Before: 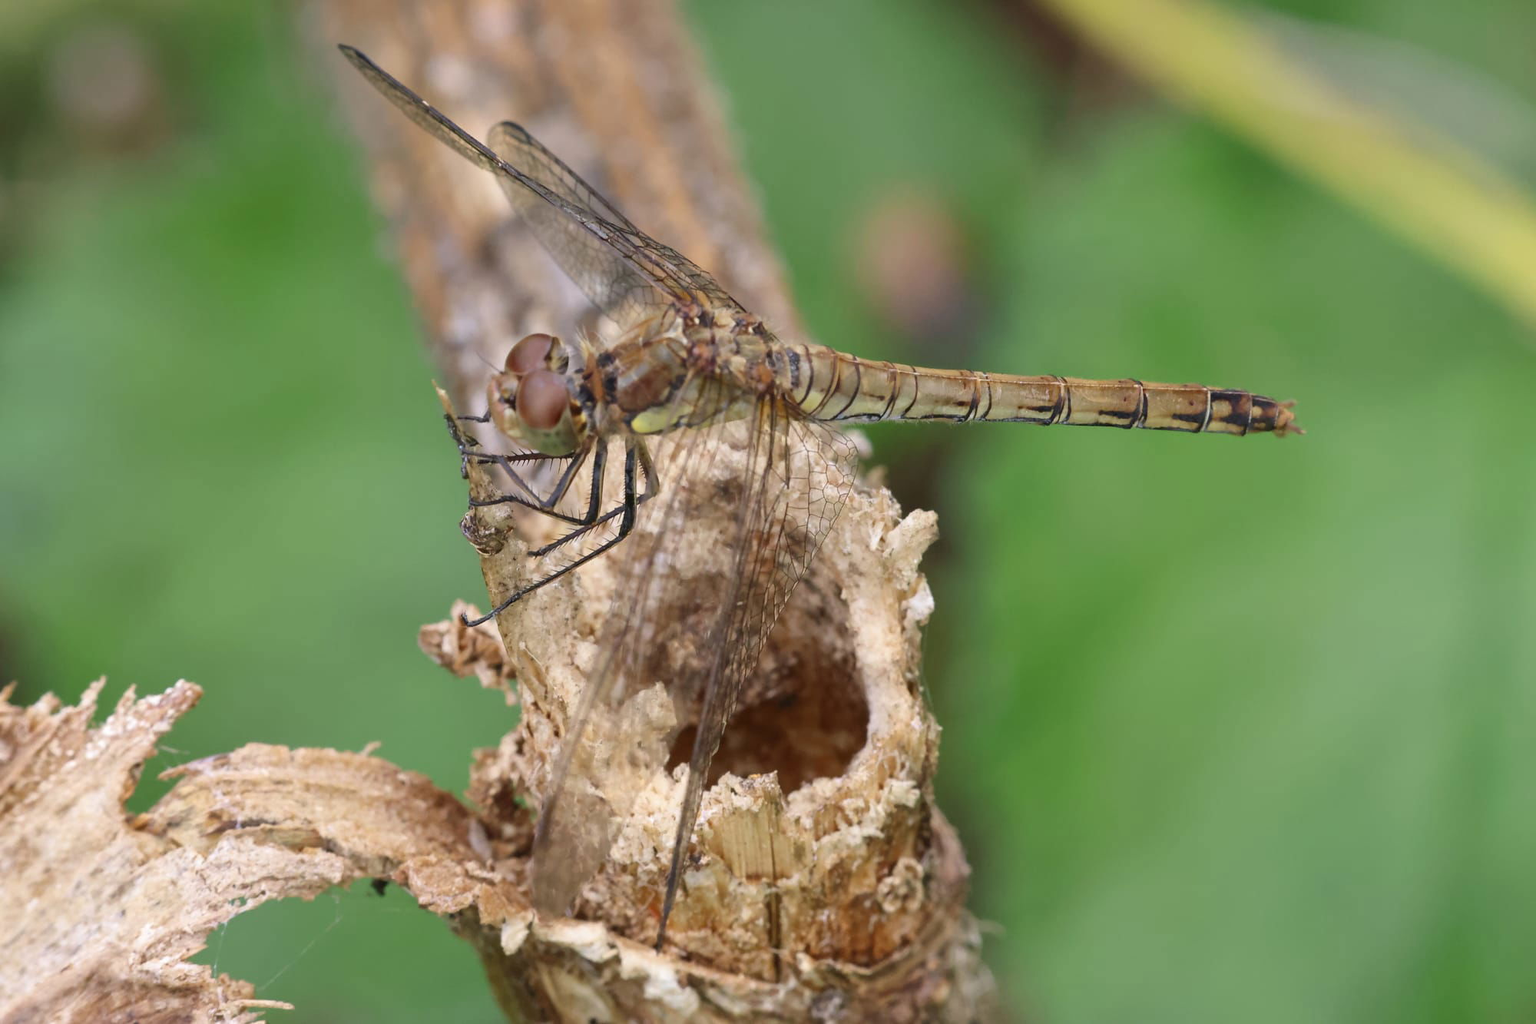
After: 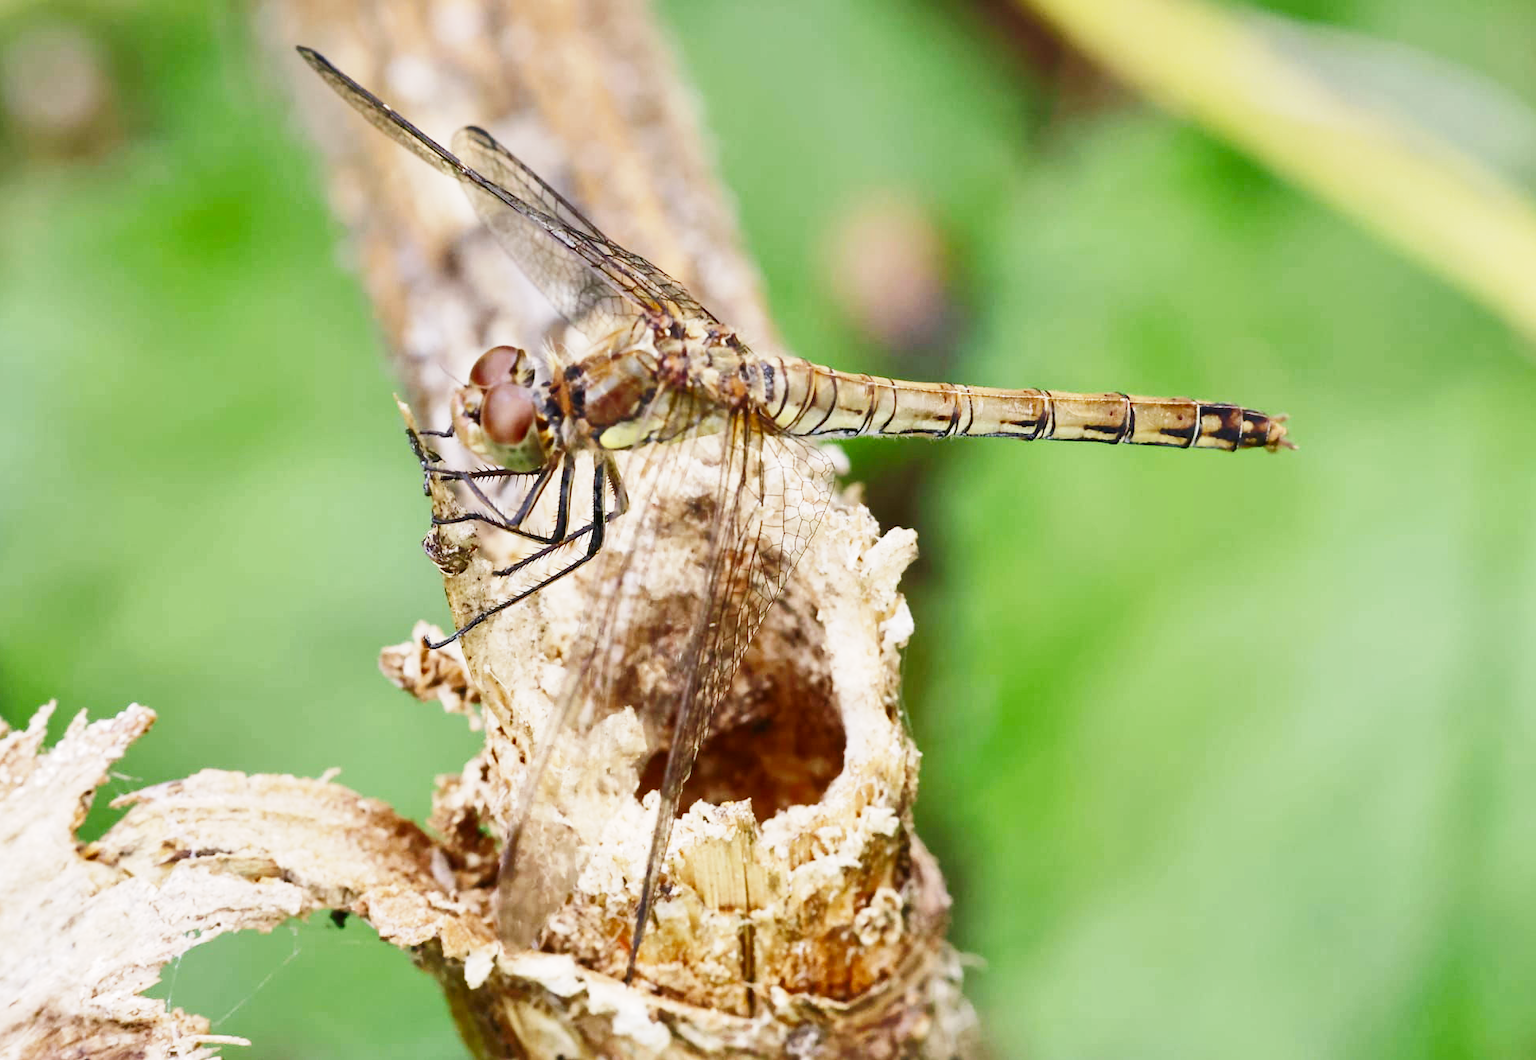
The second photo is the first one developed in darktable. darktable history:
base curve: curves: ch0 [(0, 0) (0, 0.001) (0.001, 0.001) (0.004, 0.002) (0.007, 0.004) (0.015, 0.013) (0.033, 0.045) (0.052, 0.096) (0.075, 0.17) (0.099, 0.241) (0.163, 0.42) (0.219, 0.55) (0.259, 0.616) (0.327, 0.722) (0.365, 0.765) (0.522, 0.873) (0.547, 0.881) (0.689, 0.919) (0.826, 0.952) (1, 1)], preserve colors none
crop and rotate: left 3.437%
shadows and highlights: radius 264.27, highlights color adjustment 32.14%, soften with gaussian
